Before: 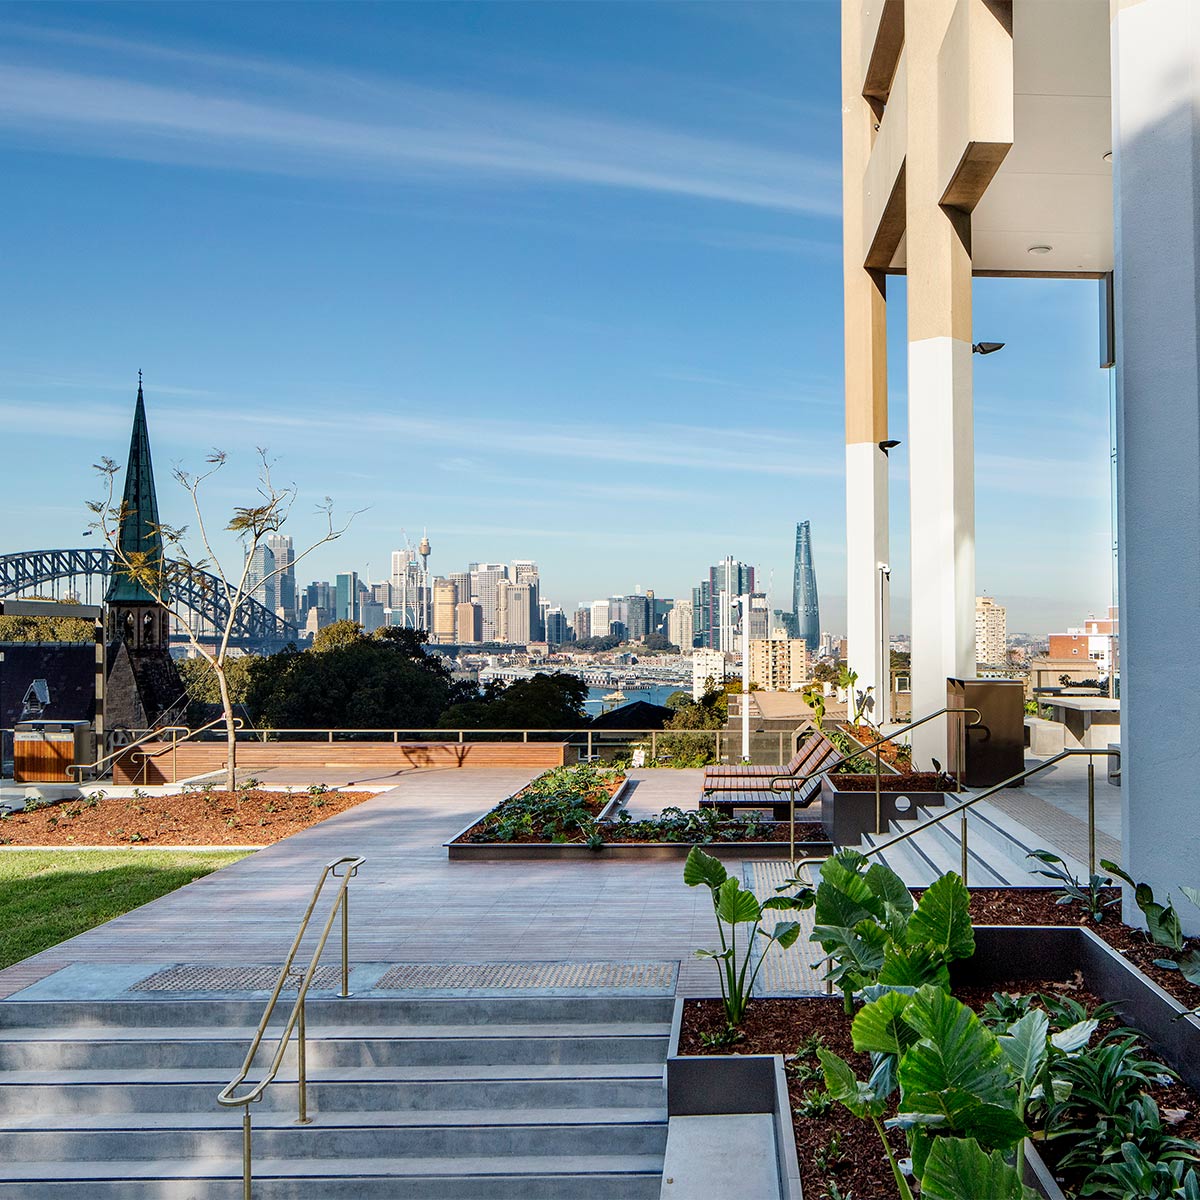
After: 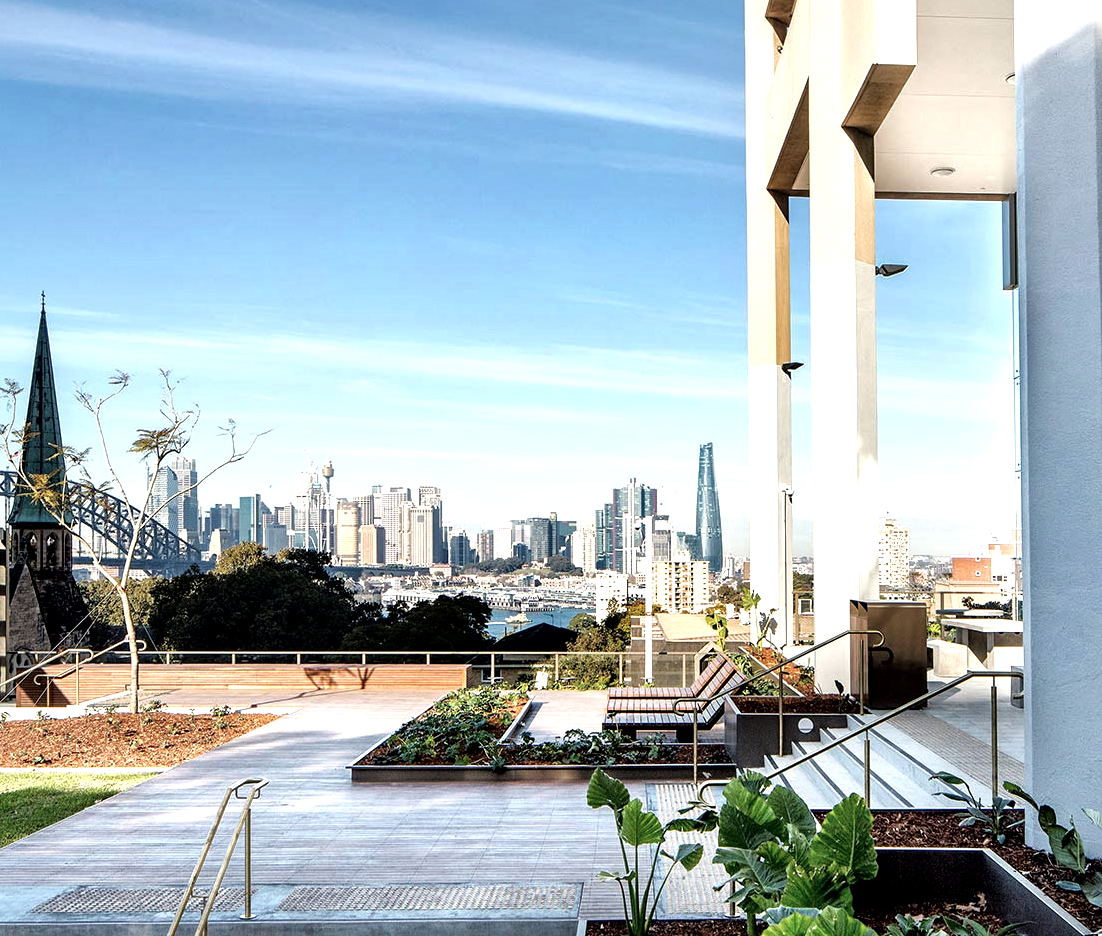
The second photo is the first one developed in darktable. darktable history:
tone equalizer: -8 EV -0.725 EV, -7 EV -0.715 EV, -6 EV -0.61 EV, -5 EV -0.425 EV, -3 EV 0.395 EV, -2 EV 0.6 EV, -1 EV 0.685 EV, +0 EV 0.731 EV
crop: left 8.113%, top 6.572%, bottom 15.364%
local contrast: mode bilateral grid, contrast 20, coarseness 50, detail 162%, midtone range 0.2
color correction: highlights b* 0.003, saturation 0.795
